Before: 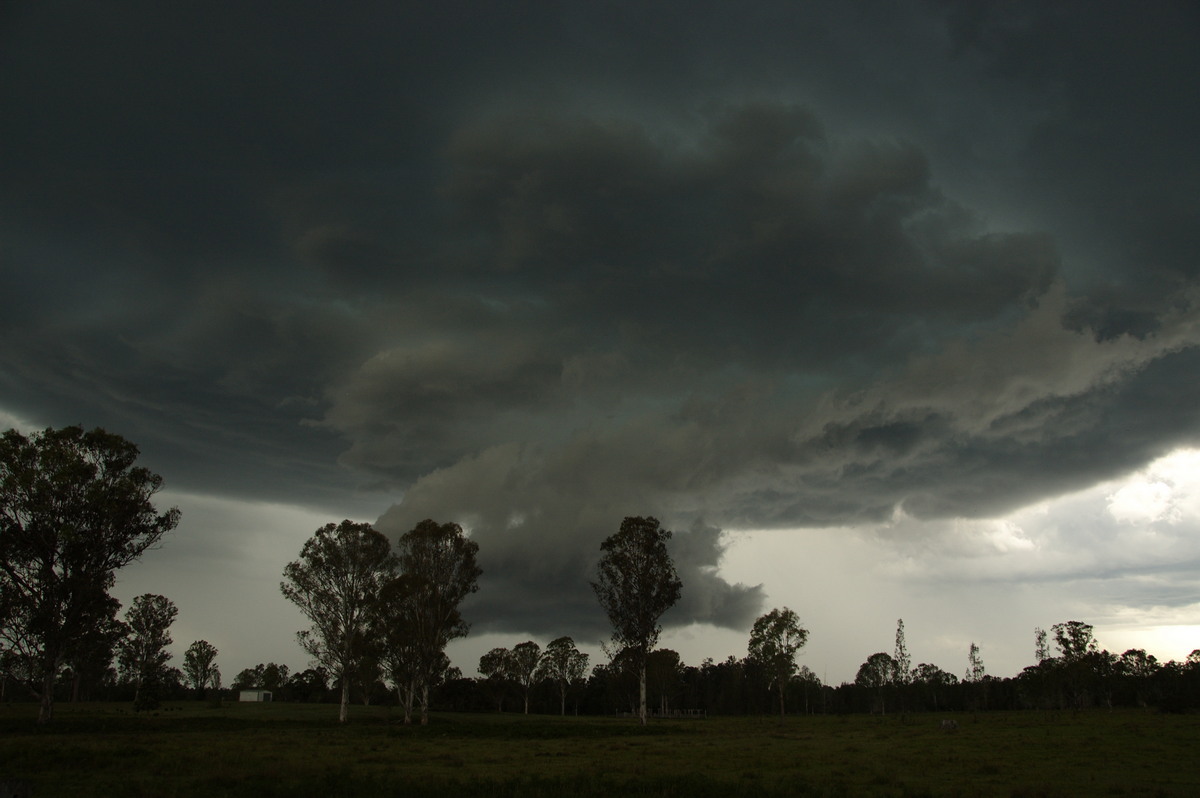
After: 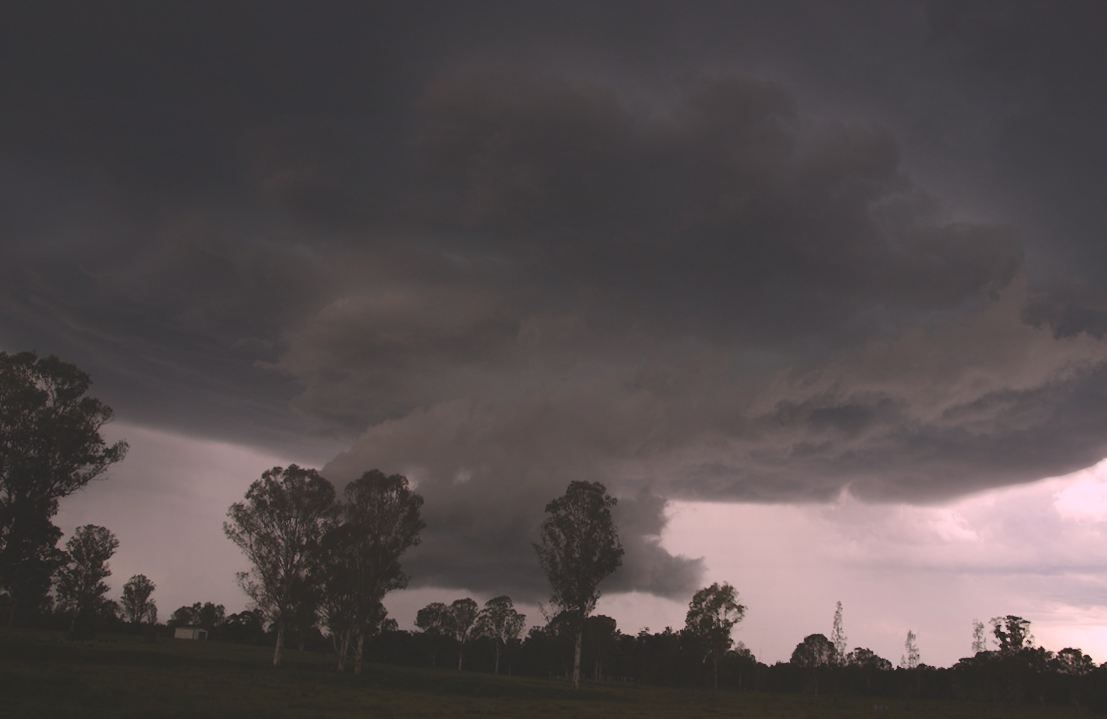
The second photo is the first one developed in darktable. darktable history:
local contrast: mode bilateral grid, contrast 20, coarseness 50, detail 120%, midtone range 0.2
crop and rotate: angle -2.38°
color balance: lift [1.01, 1, 1, 1], gamma [1.097, 1, 1, 1], gain [0.85, 1, 1, 1]
contrast equalizer: octaves 7, y [[0.6 ×6], [0.55 ×6], [0 ×6], [0 ×6], [0 ×6]], mix -1
graduated density: density 0.38 EV, hardness 21%, rotation -6.11°, saturation 32%
rotate and perspective: rotation 1.57°, crop left 0.018, crop right 0.982, crop top 0.039, crop bottom 0.961
white balance: red 1.188, blue 1.11
